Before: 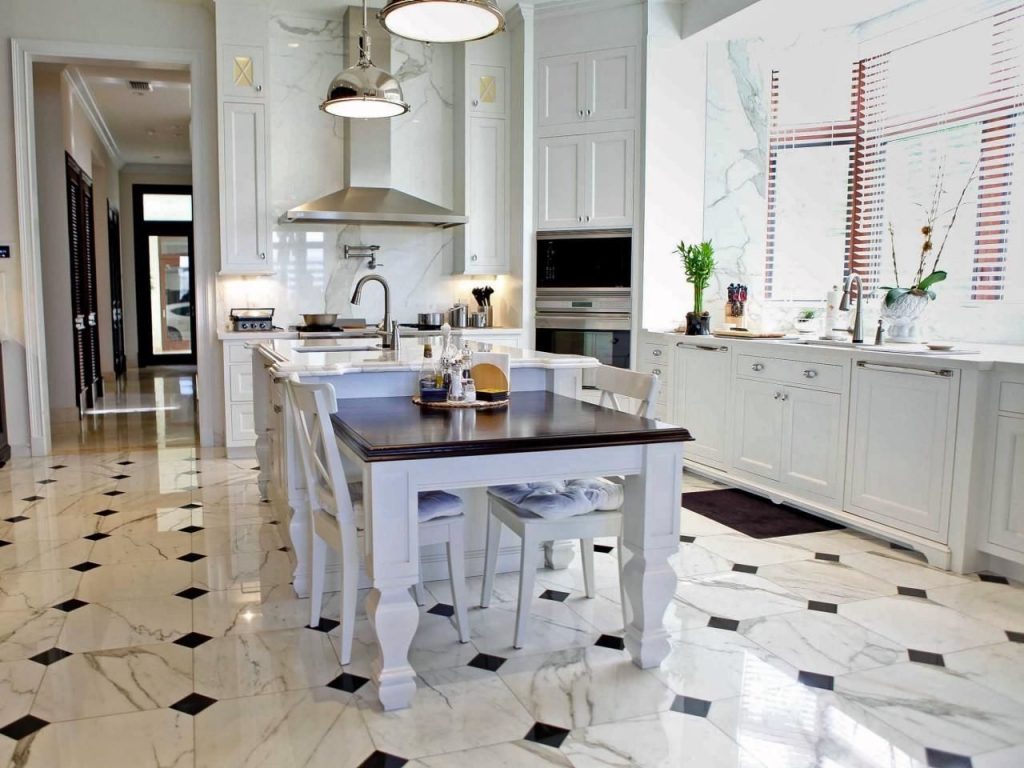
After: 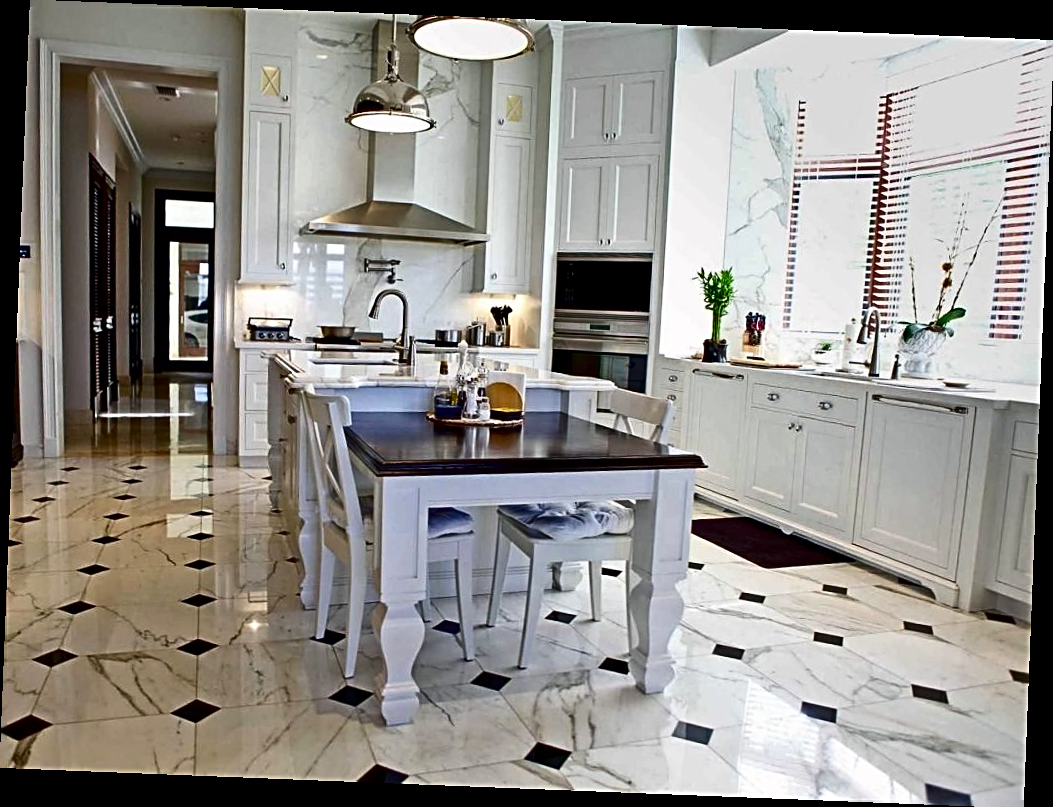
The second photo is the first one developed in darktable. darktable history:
exposure: compensate highlight preservation false
contrast brightness saturation: contrast 0.19, brightness -0.24, saturation 0.11
sharpen: radius 2.531, amount 0.628
rotate and perspective: rotation 2.27°, automatic cropping off
